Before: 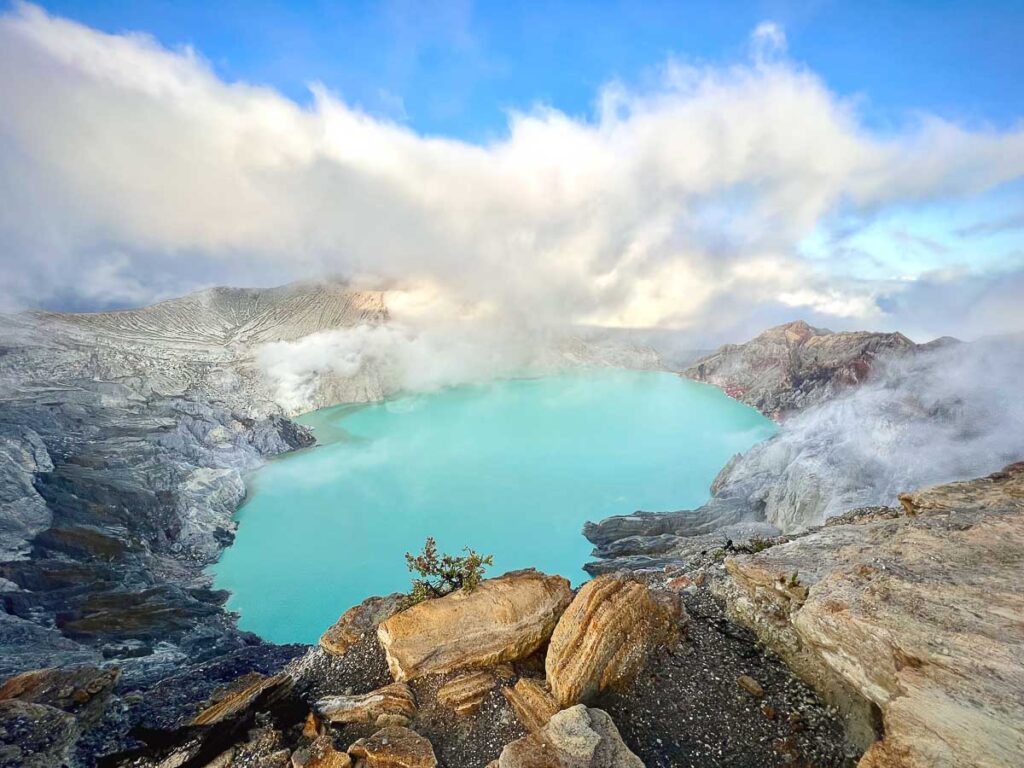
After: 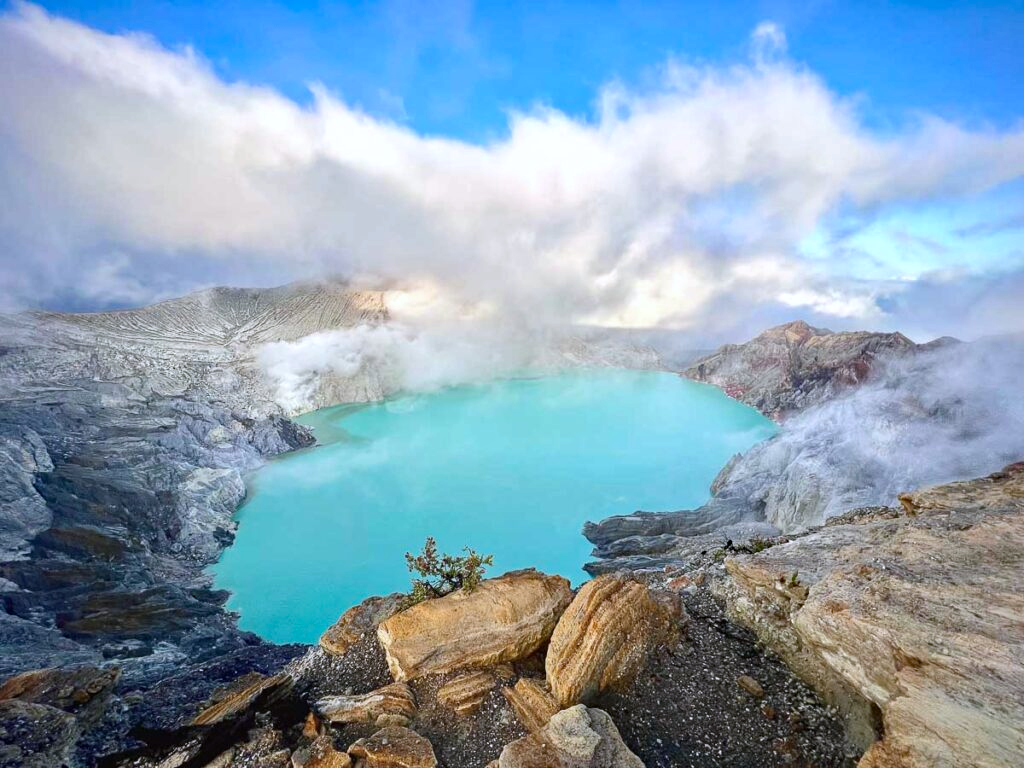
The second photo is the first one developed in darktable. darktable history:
haze removal: compatibility mode true, adaptive false
color calibration: gray › normalize channels true, illuminant as shot in camera, x 0.358, y 0.373, temperature 4628.91 K, gamut compression 0
